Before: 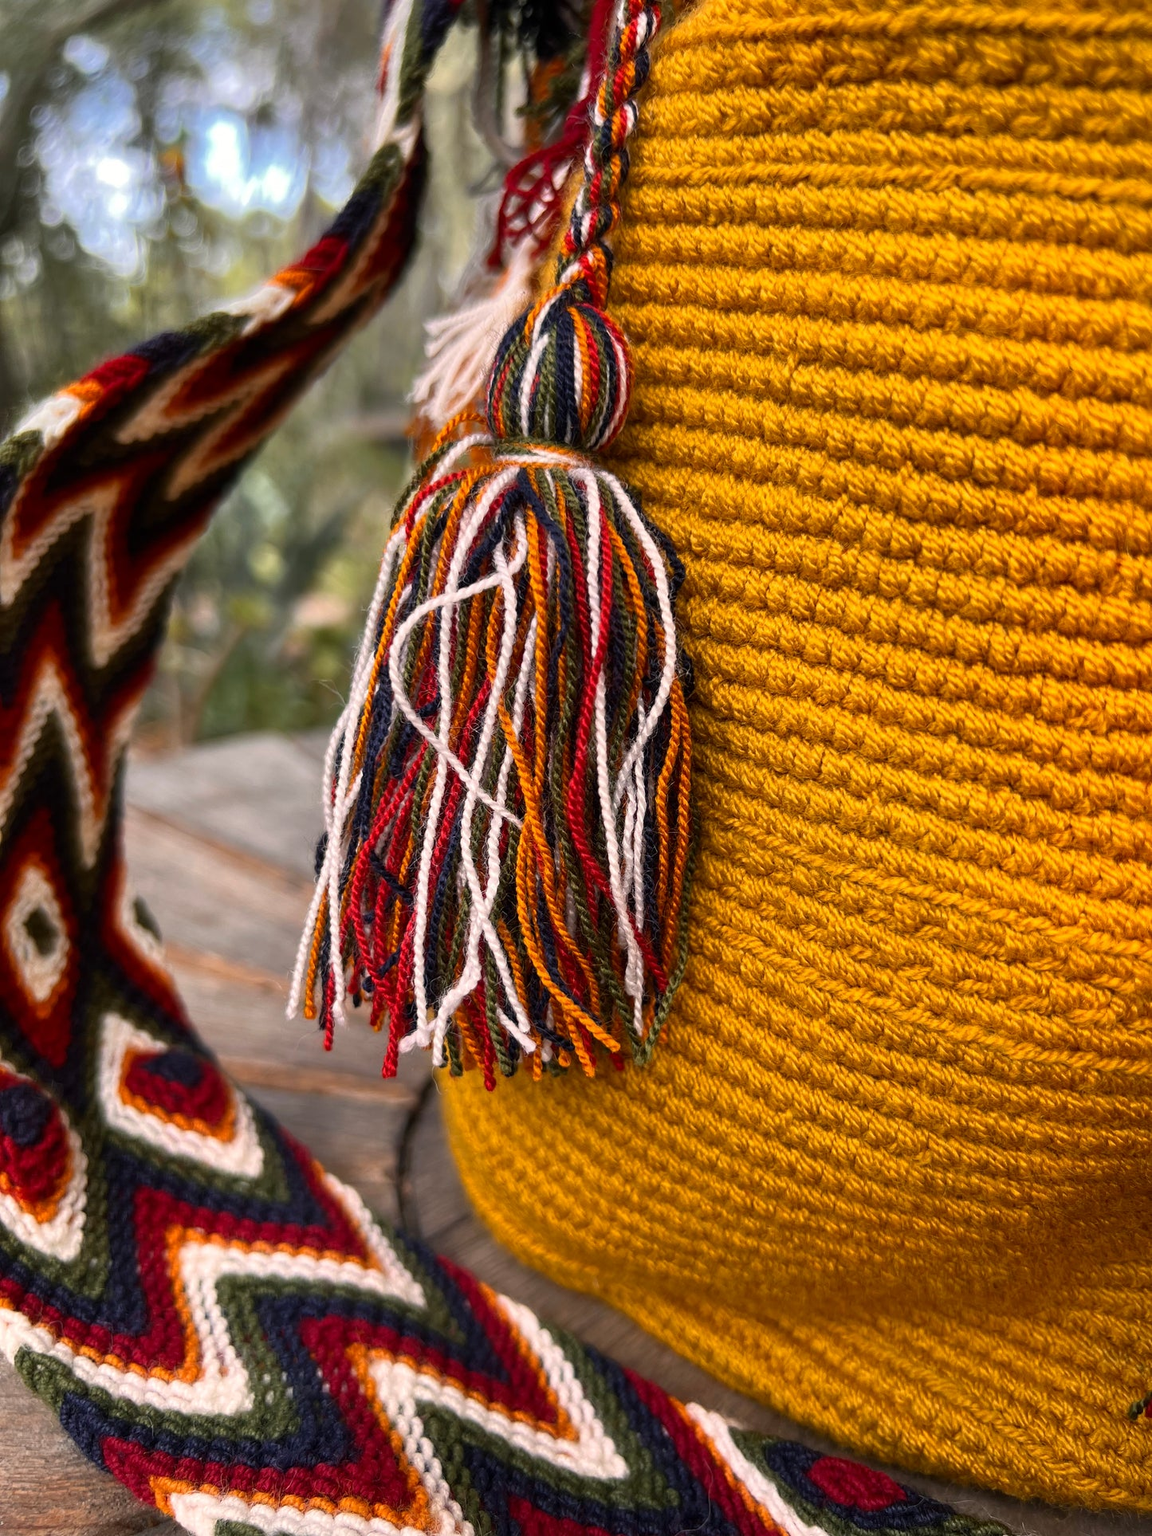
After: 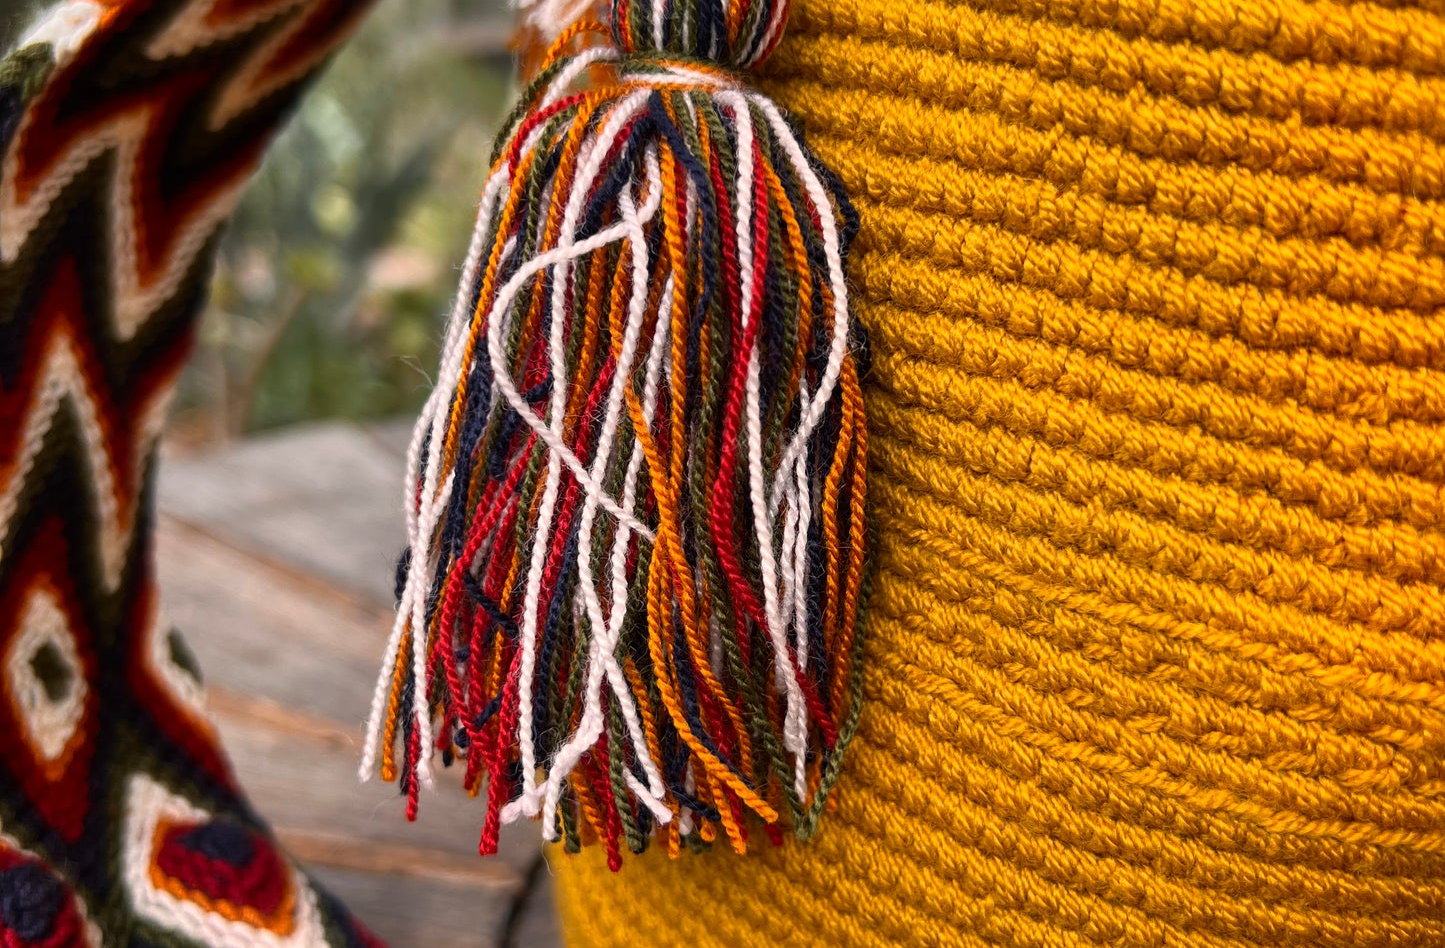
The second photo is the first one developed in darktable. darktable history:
crop and rotate: top 25.814%, bottom 24.951%
